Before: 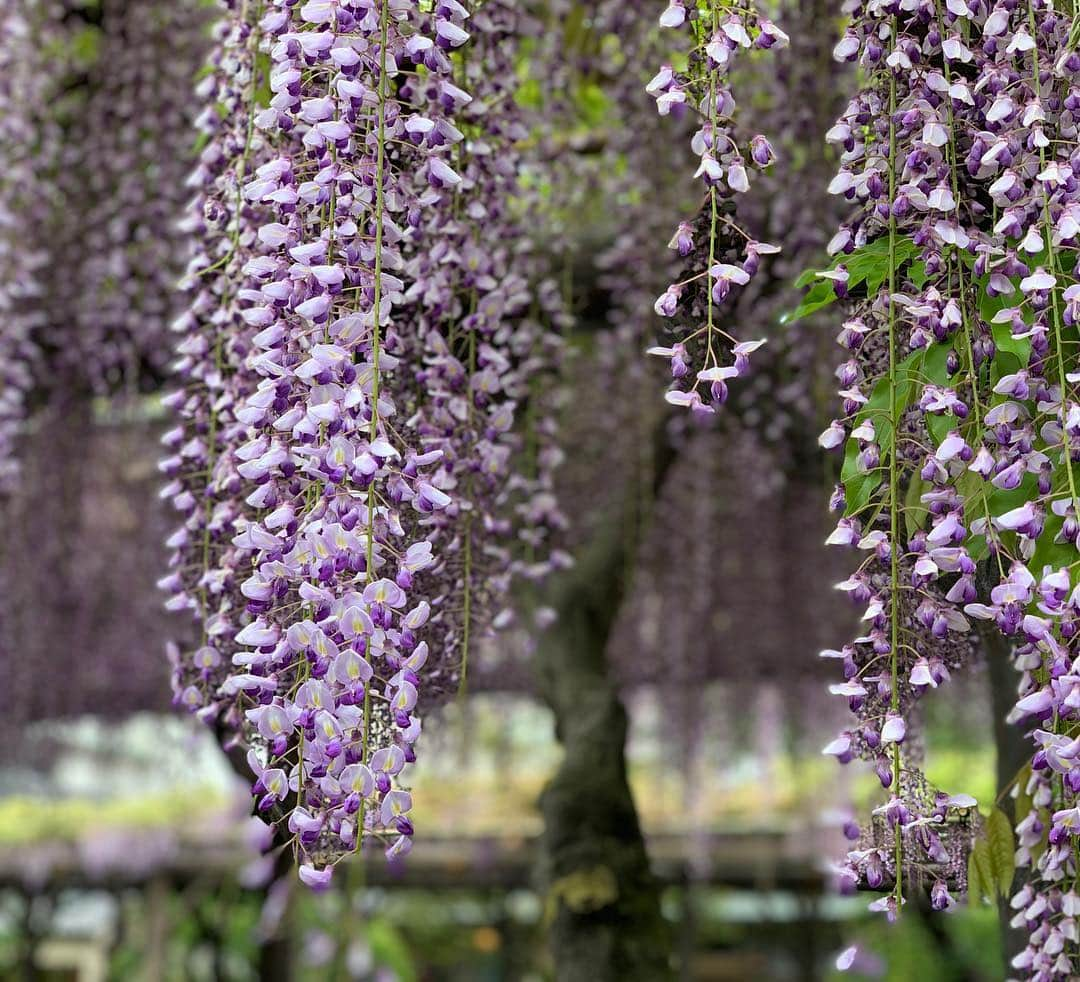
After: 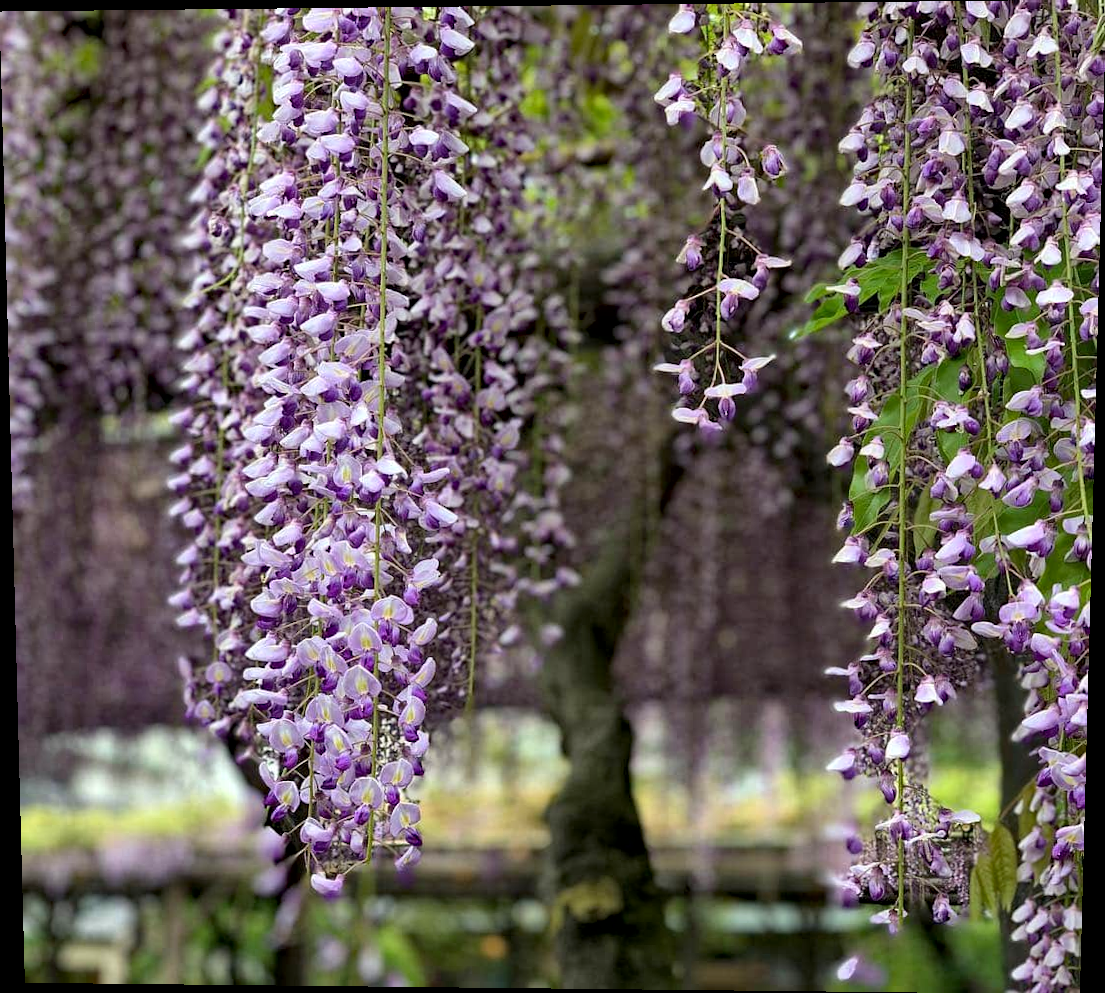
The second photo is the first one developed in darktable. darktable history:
haze removal: compatibility mode true, adaptive false
local contrast: mode bilateral grid, contrast 20, coarseness 50, detail 132%, midtone range 0.2
rotate and perspective: lens shift (vertical) 0.048, lens shift (horizontal) -0.024, automatic cropping off
